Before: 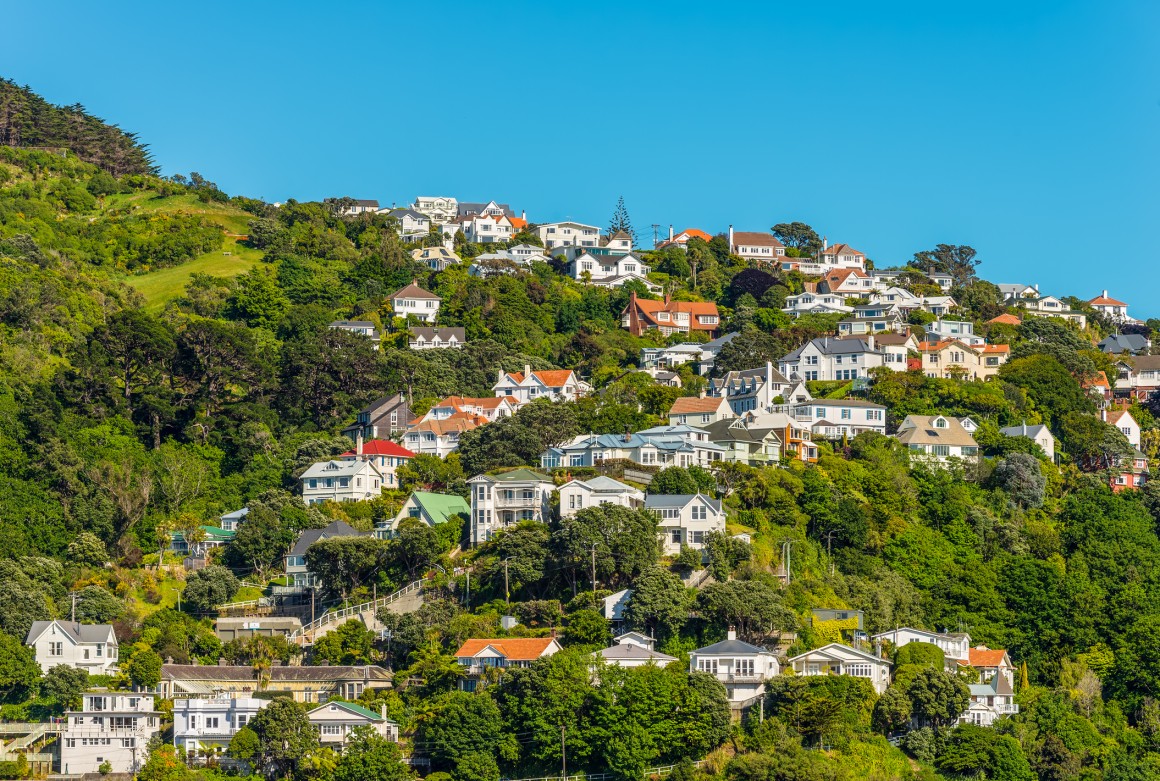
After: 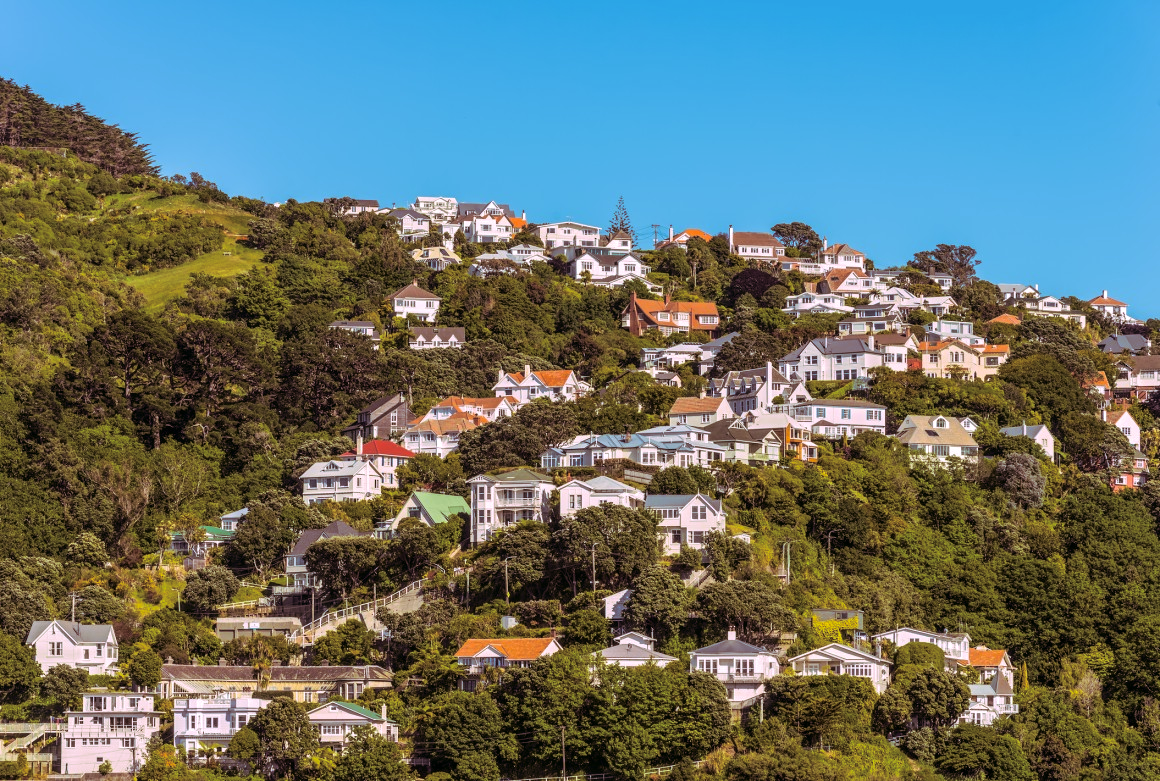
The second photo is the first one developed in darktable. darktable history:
white balance: red 1.004, blue 1.096
color correction: highlights a* 4.02, highlights b* 4.98, shadows a* -7.55, shadows b* 4.98
split-toning: highlights › hue 298.8°, highlights › saturation 0.73, compress 41.76%
